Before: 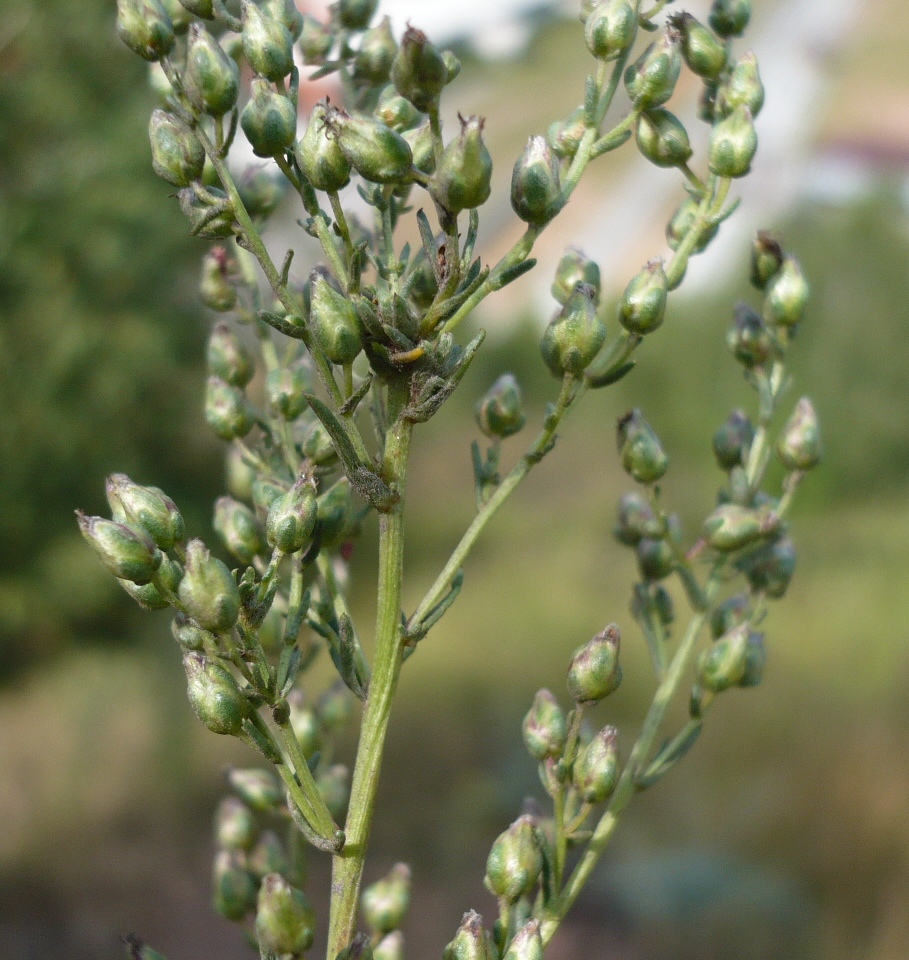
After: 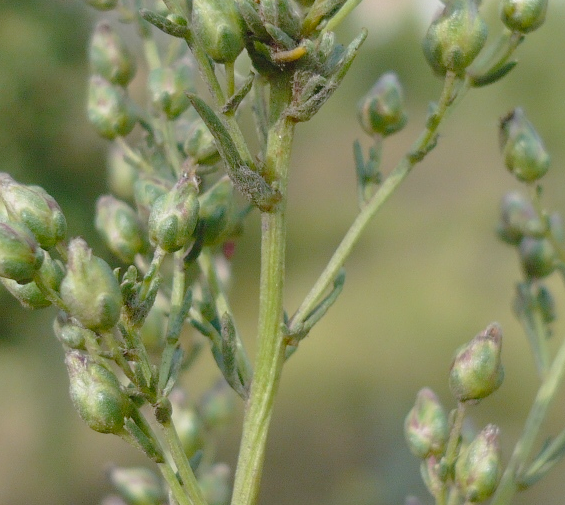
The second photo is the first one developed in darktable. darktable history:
contrast brightness saturation: contrast -0.103, brightness 0.046, saturation 0.079
crop: left 13.082%, top 31.393%, right 24.759%, bottom 15.955%
tone curve: curves: ch0 [(0.047, 0) (0.292, 0.352) (0.657, 0.678) (1, 0.958)], preserve colors none
